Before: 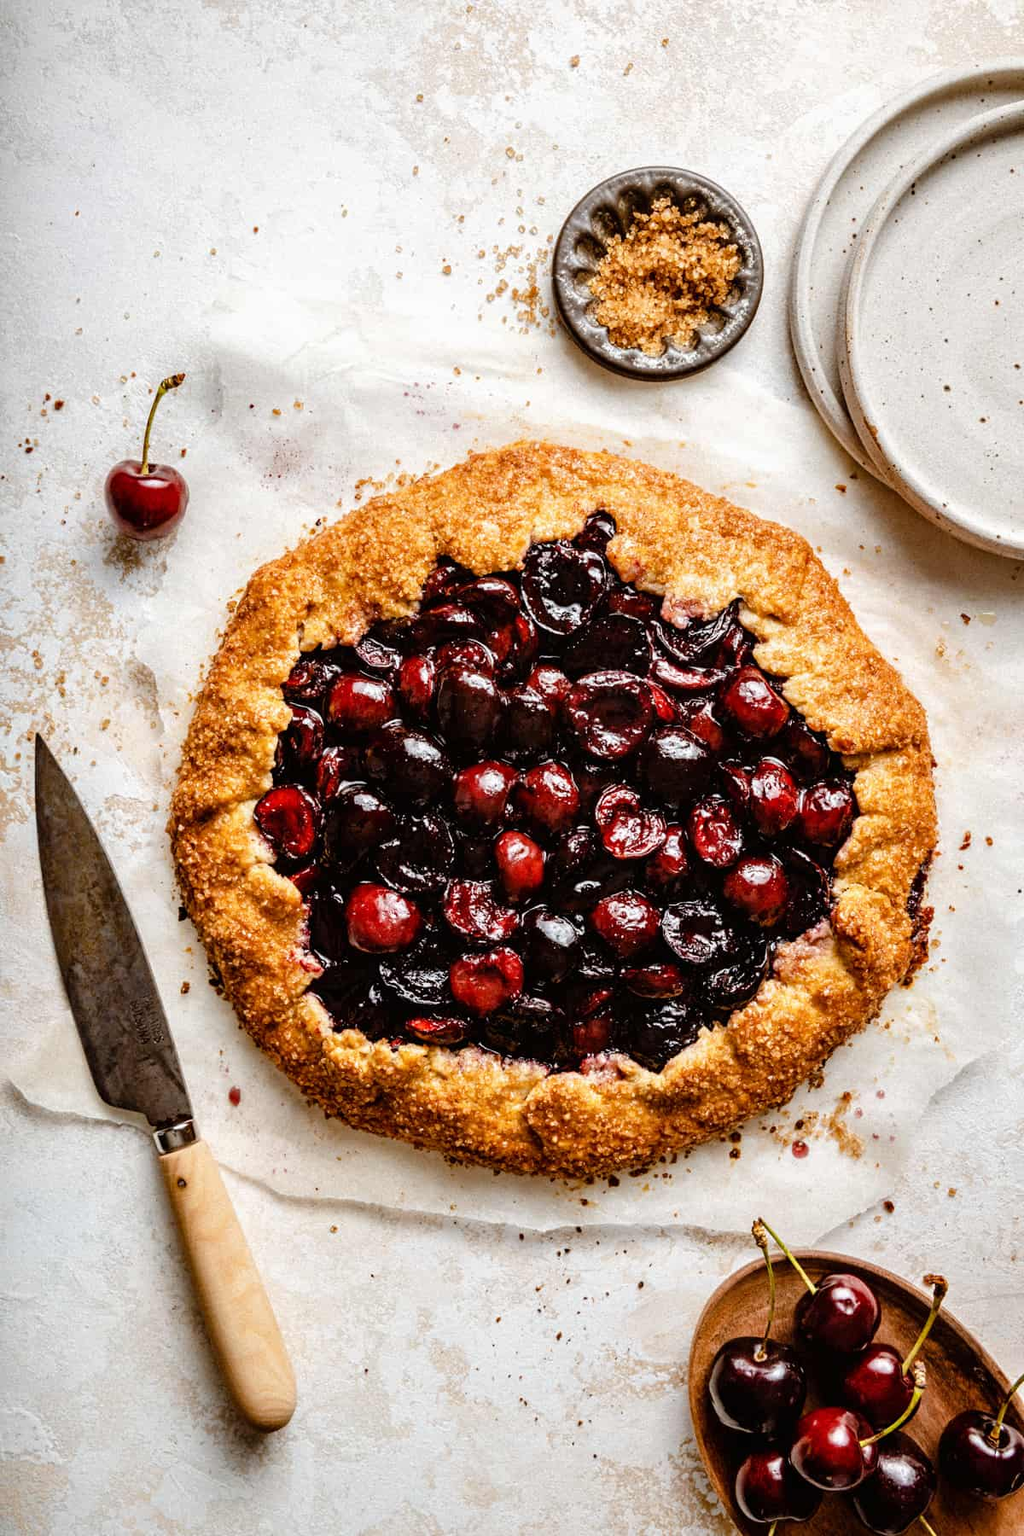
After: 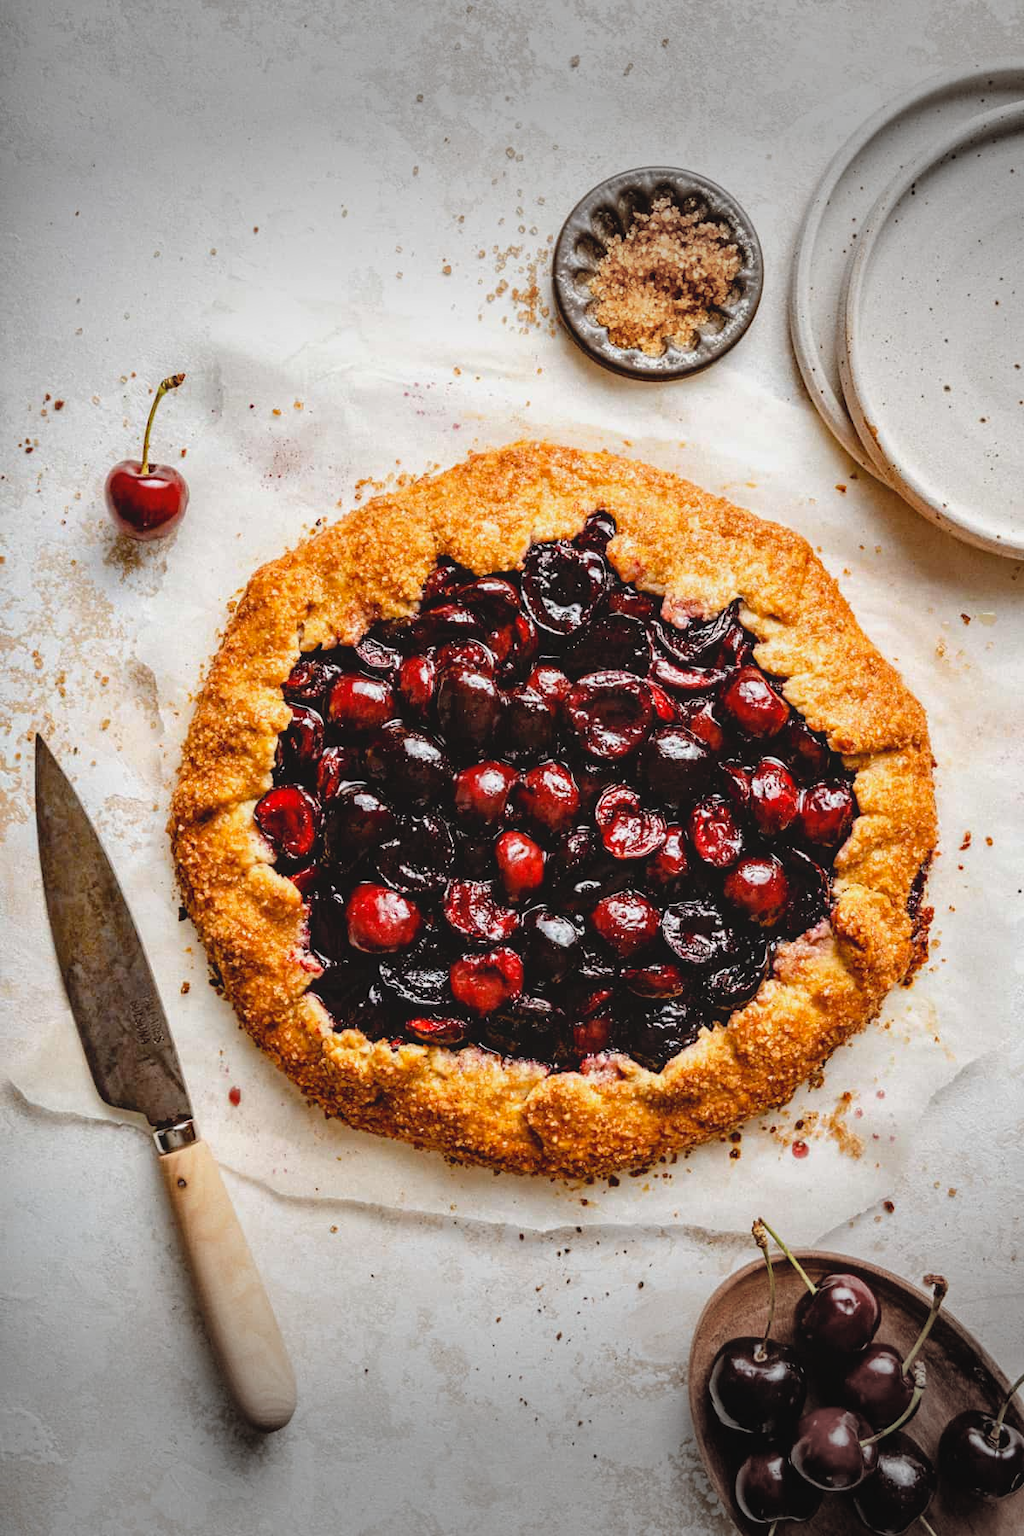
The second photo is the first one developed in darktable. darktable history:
vignetting: fall-off start 79.43%, saturation -0.649, width/height ratio 1.327, unbound false
contrast brightness saturation: contrast -0.1, brightness 0.05, saturation 0.08
